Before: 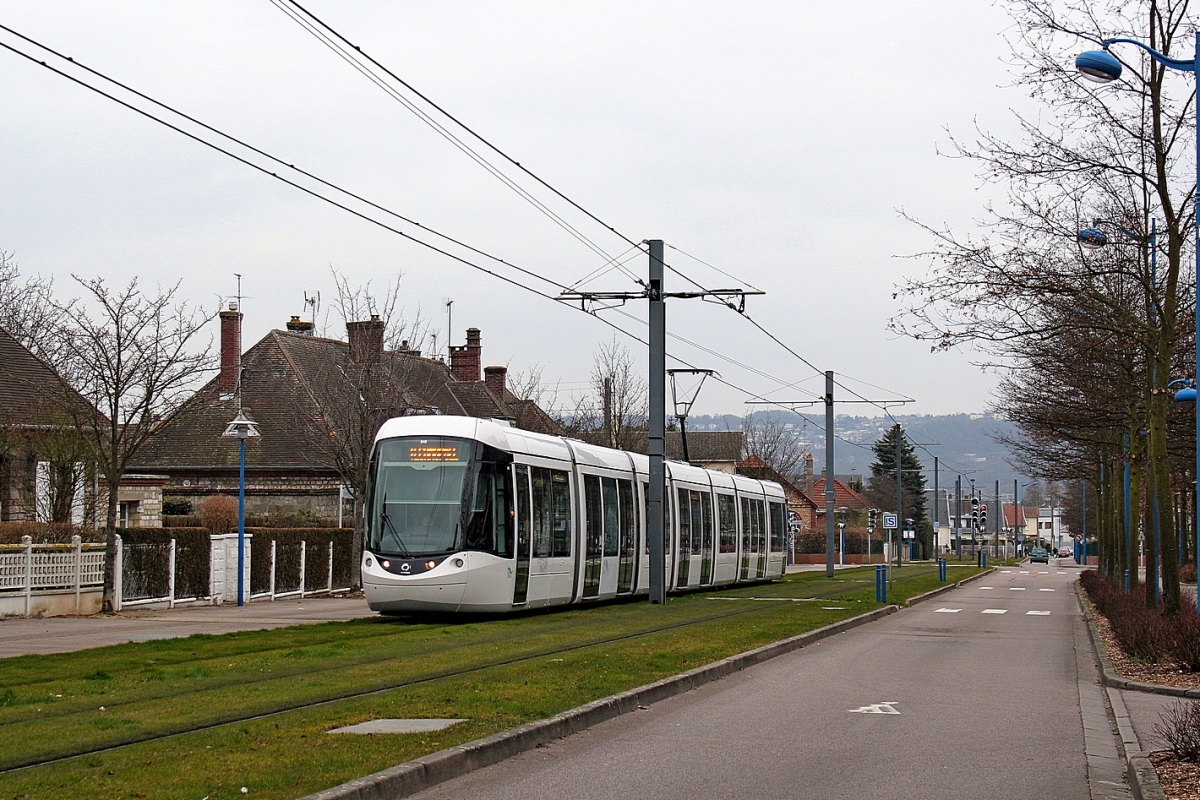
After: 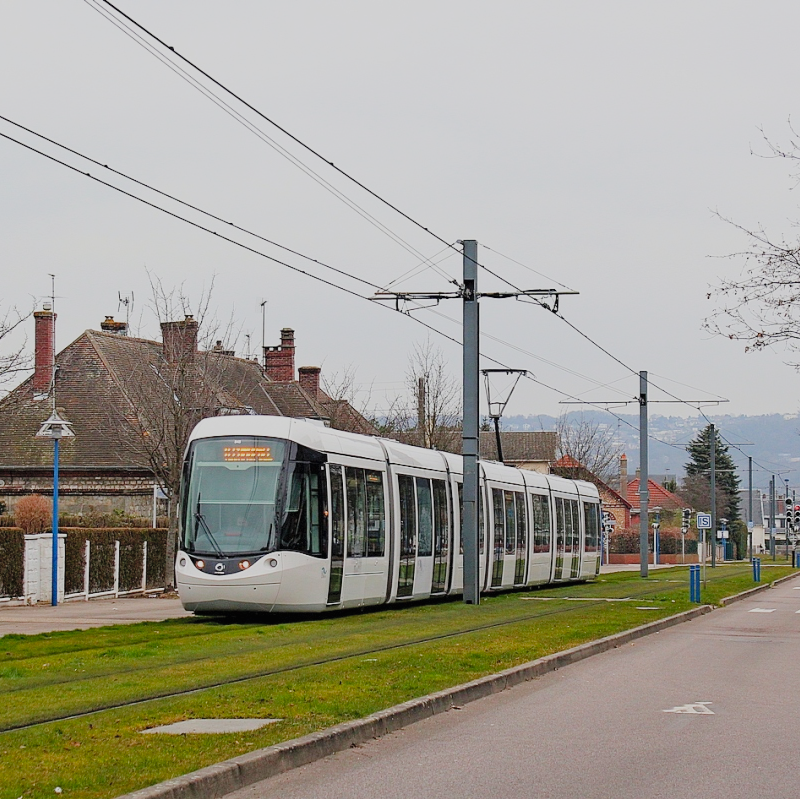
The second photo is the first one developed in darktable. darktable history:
tone equalizer: on, module defaults
sigmoid: contrast 1.05, skew -0.15
crop and rotate: left 15.546%, right 17.787%
contrast brightness saturation: contrast 0.07, brightness 0.18, saturation 0.4
